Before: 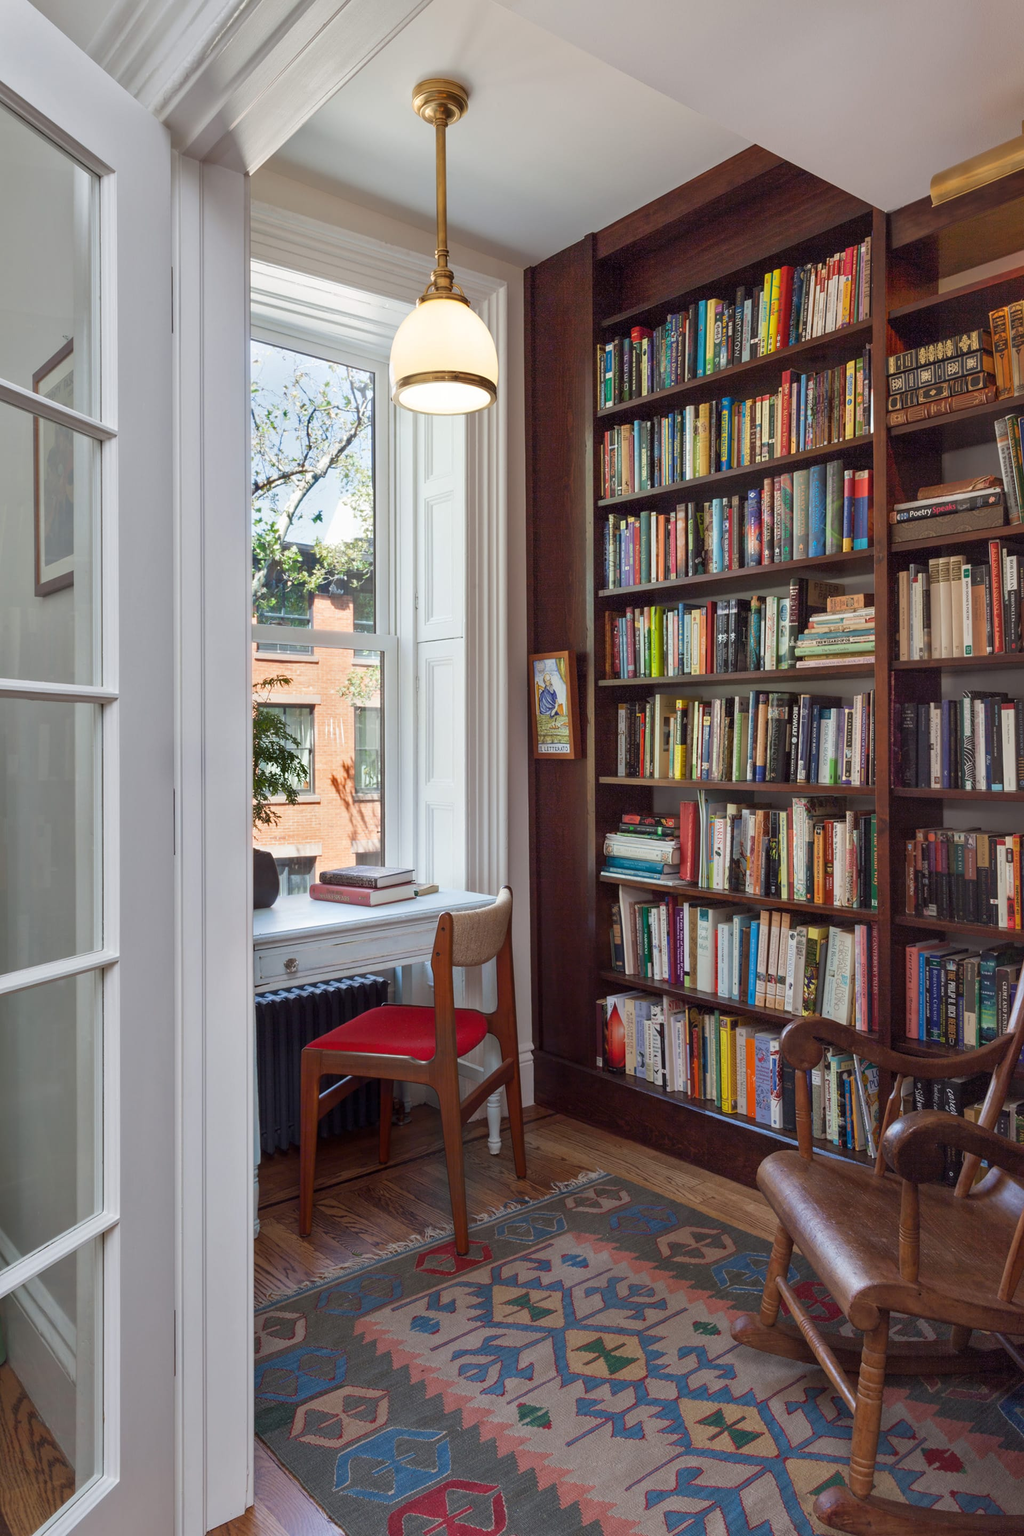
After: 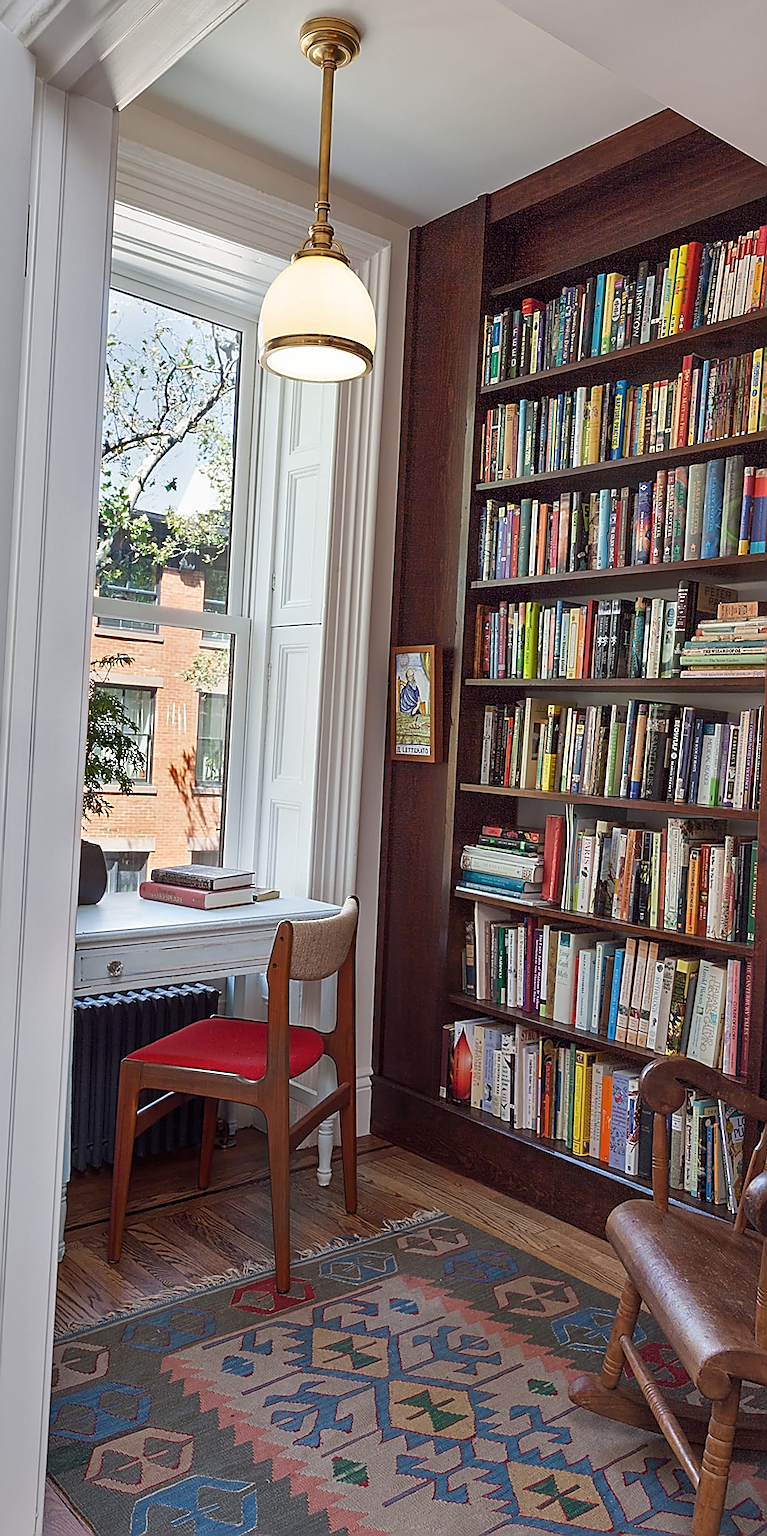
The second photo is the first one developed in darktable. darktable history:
sharpen: amount 1.861
crop and rotate: angle -3.27°, left 14.277%, top 0.028%, right 10.766%, bottom 0.028%
shadows and highlights: shadows 32, highlights -32, soften with gaussian
